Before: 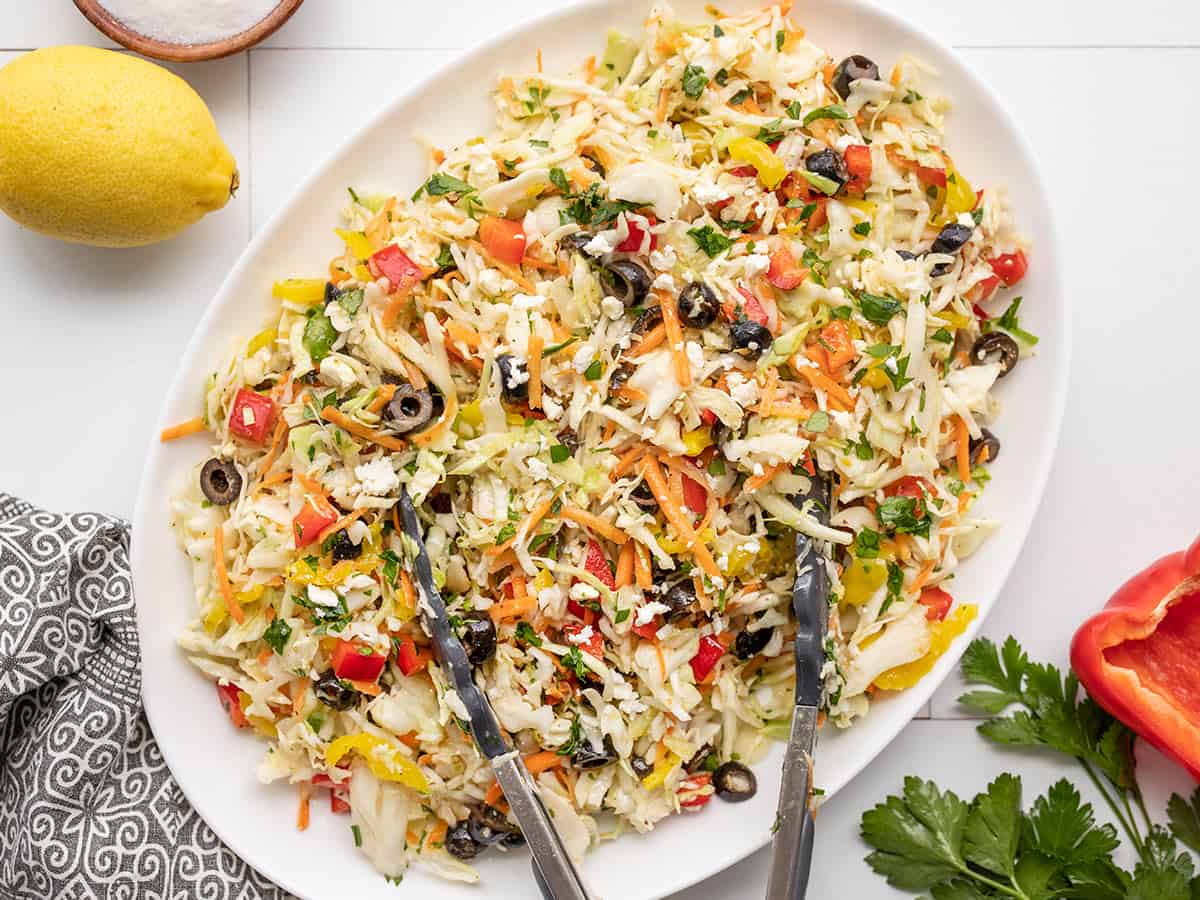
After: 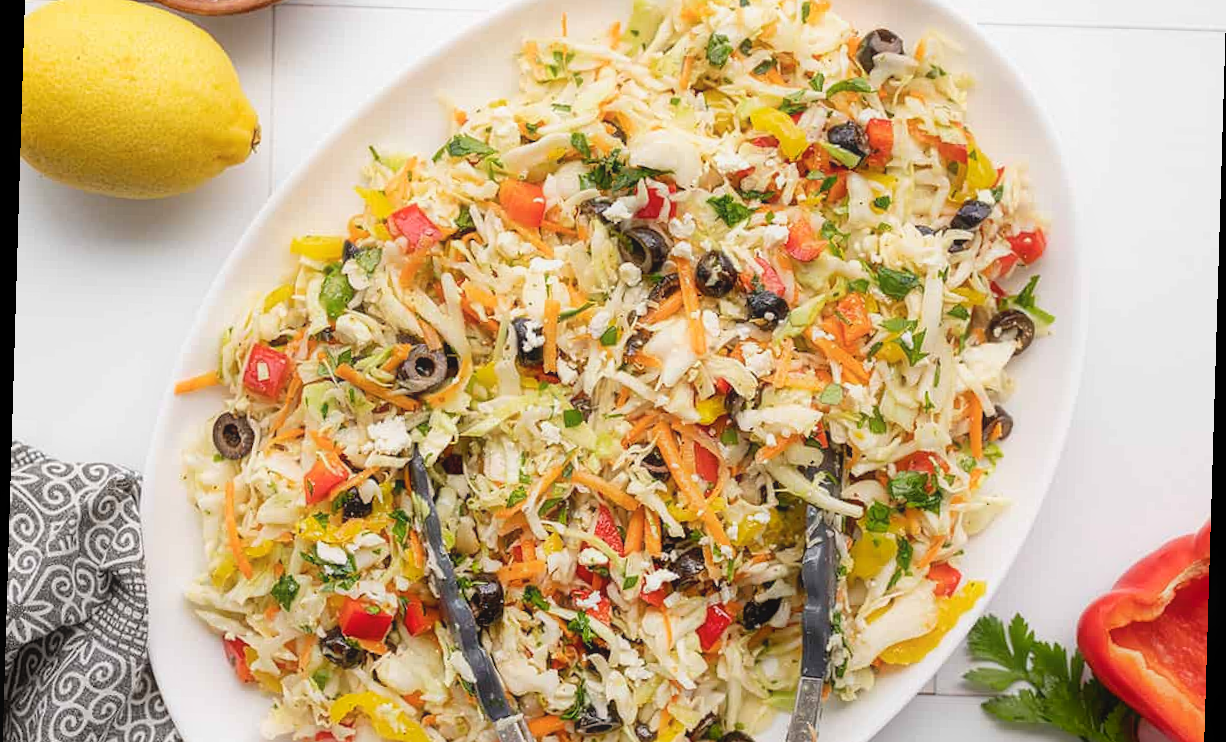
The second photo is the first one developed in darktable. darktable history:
rotate and perspective: rotation 1.72°, automatic cropping off
contrast equalizer: y [[0.5, 0.496, 0.435, 0.435, 0.496, 0.5], [0.5 ×6], [0.5 ×6], [0 ×6], [0 ×6]]
color balance rgb: global vibrance 10%
crop and rotate: top 5.667%, bottom 14.937%
